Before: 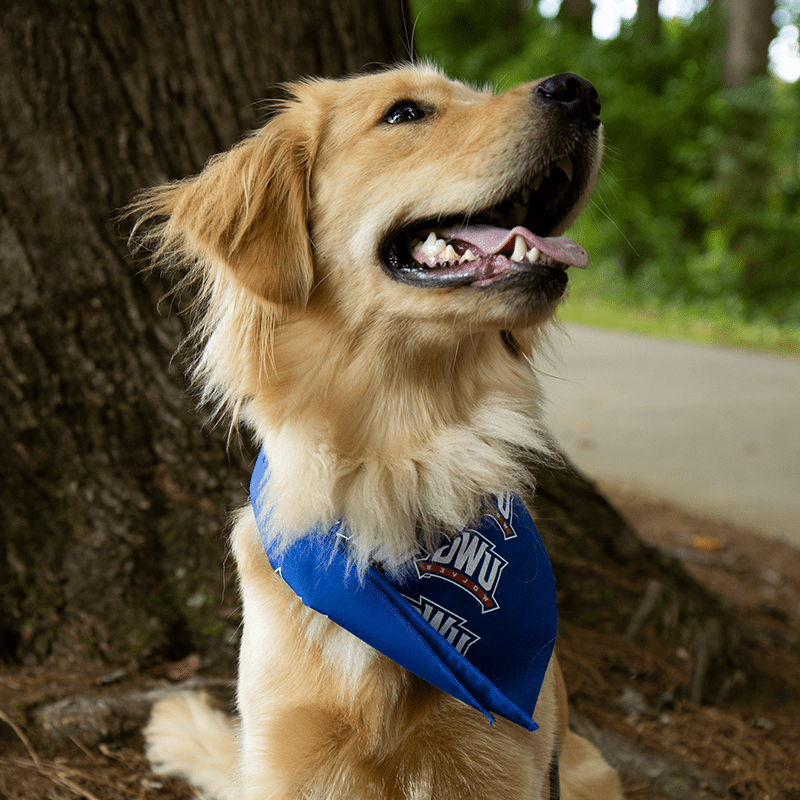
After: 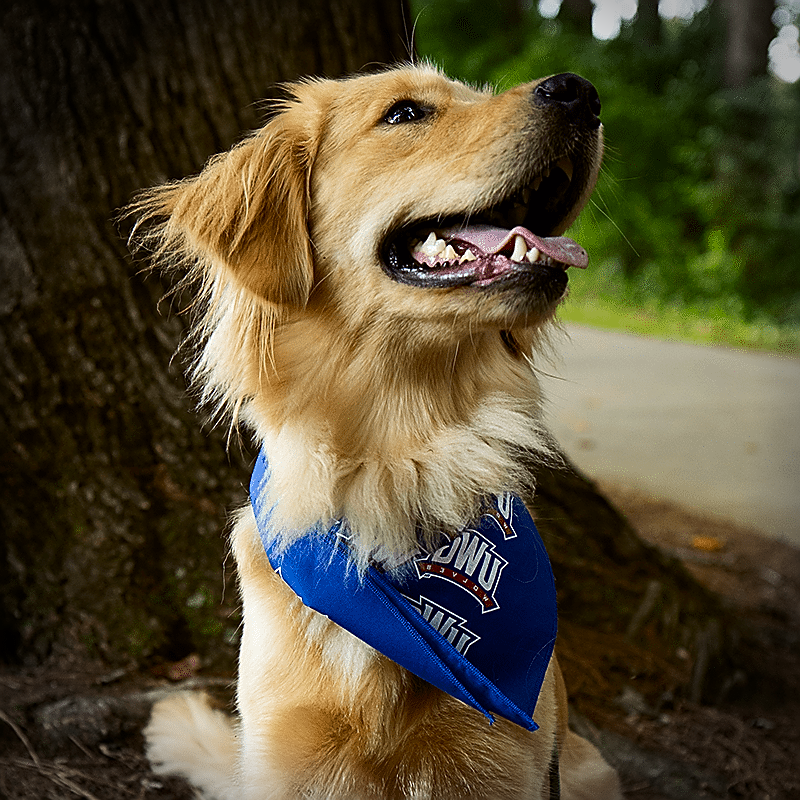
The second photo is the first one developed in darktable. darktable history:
haze removal: strength 0.02, distance 0.25, compatibility mode true, adaptive false
sharpen: radius 1.4, amount 1.25, threshold 0.7
vignetting: fall-off start 88.03%, fall-off radius 24.9%
contrast brightness saturation: contrast 0.13, brightness -0.05, saturation 0.16
